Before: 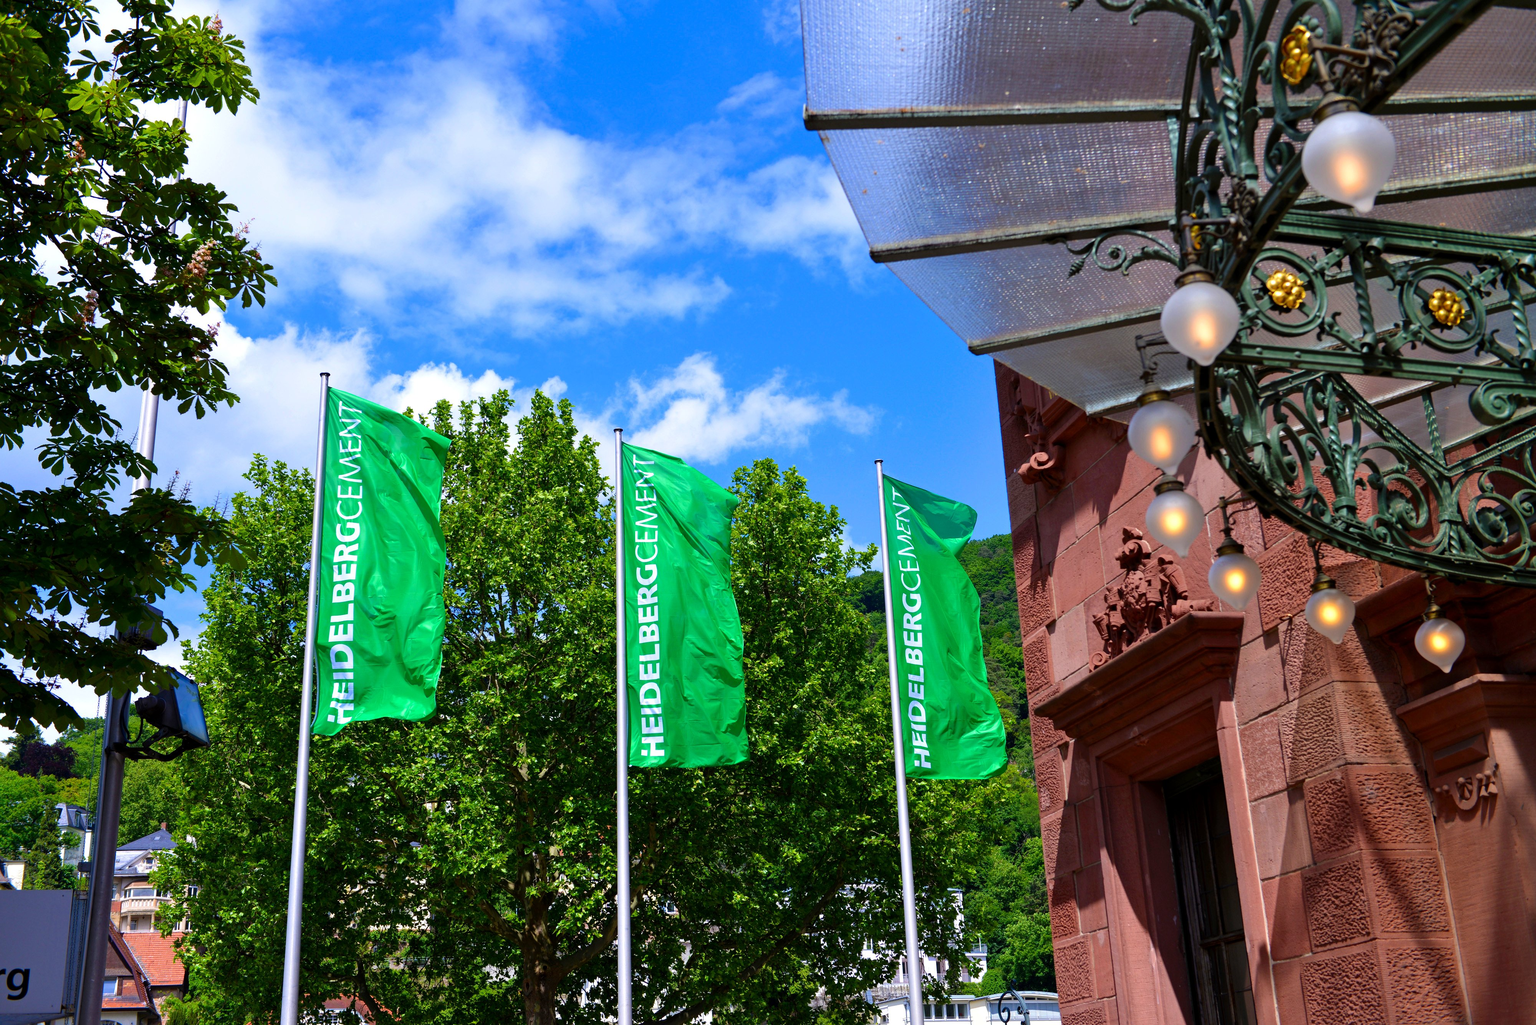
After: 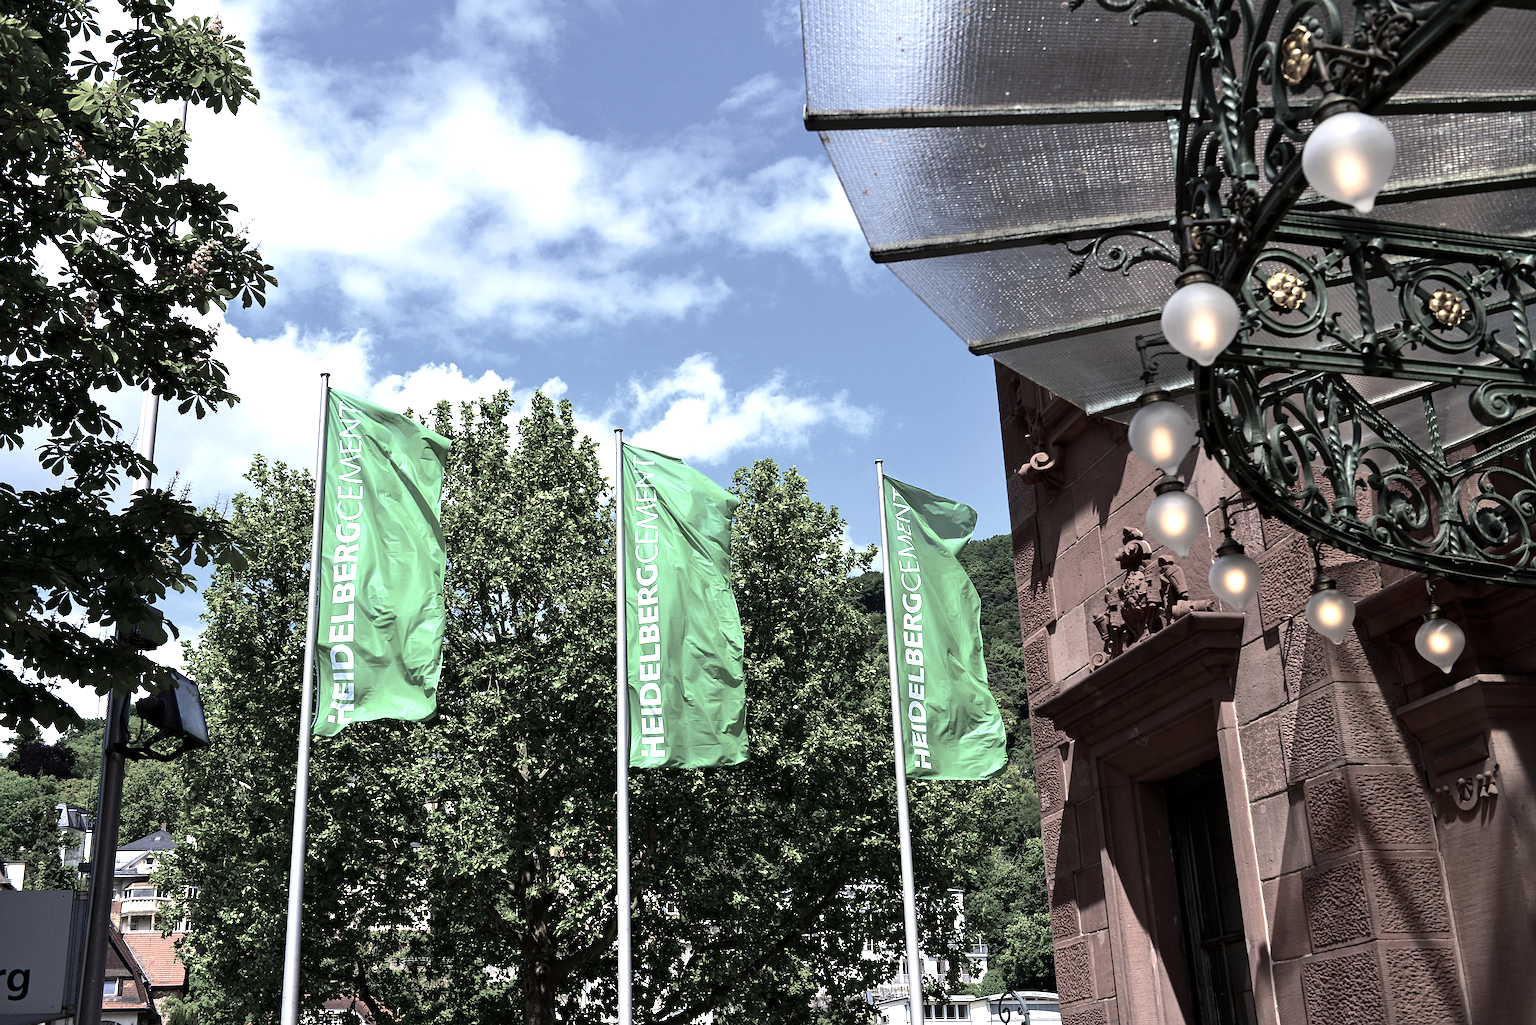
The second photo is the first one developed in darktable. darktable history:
sharpen: on, module defaults
color balance rgb: power › hue 71.39°, highlights gain › luminance 5.577%, highlights gain › chroma 2.612%, highlights gain › hue 89.24°, perceptual saturation grading › global saturation -29.301%, perceptual saturation grading › highlights -20.06%, perceptual saturation grading › mid-tones -23.51%, perceptual saturation grading › shadows -24.093%, perceptual brilliance grading › global brilliance 15.347%, perceptual brilliance grading › shadows -35.251%, global vibrance 20%
contrast brightness saturation: contrast 0.105, saturation -0.285
